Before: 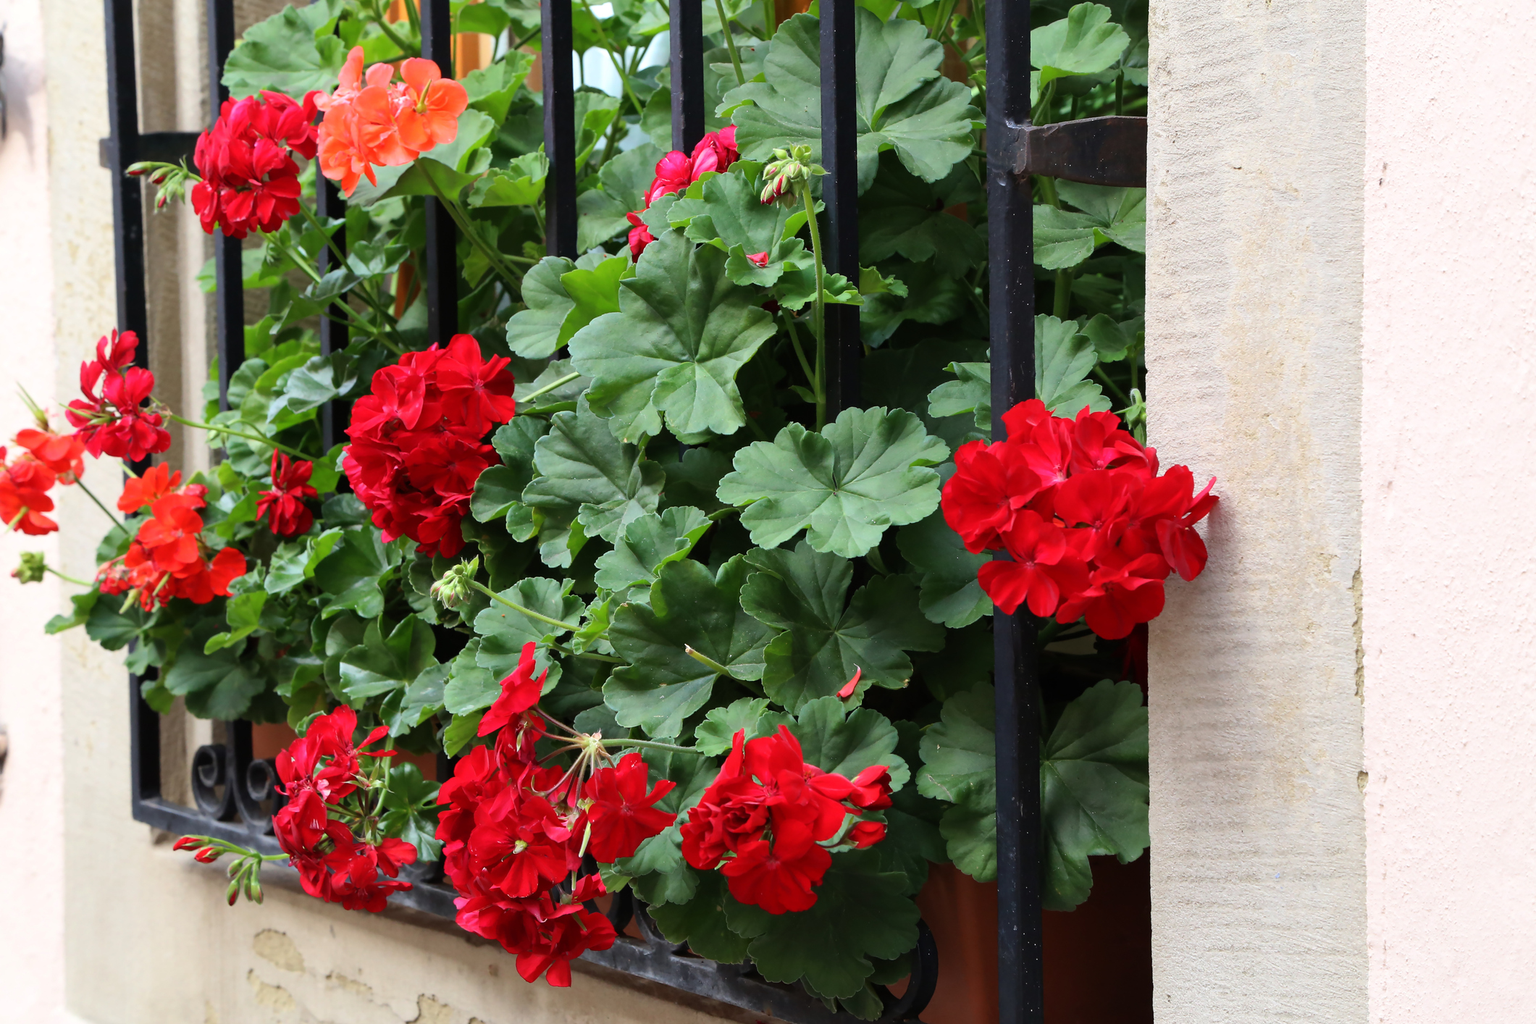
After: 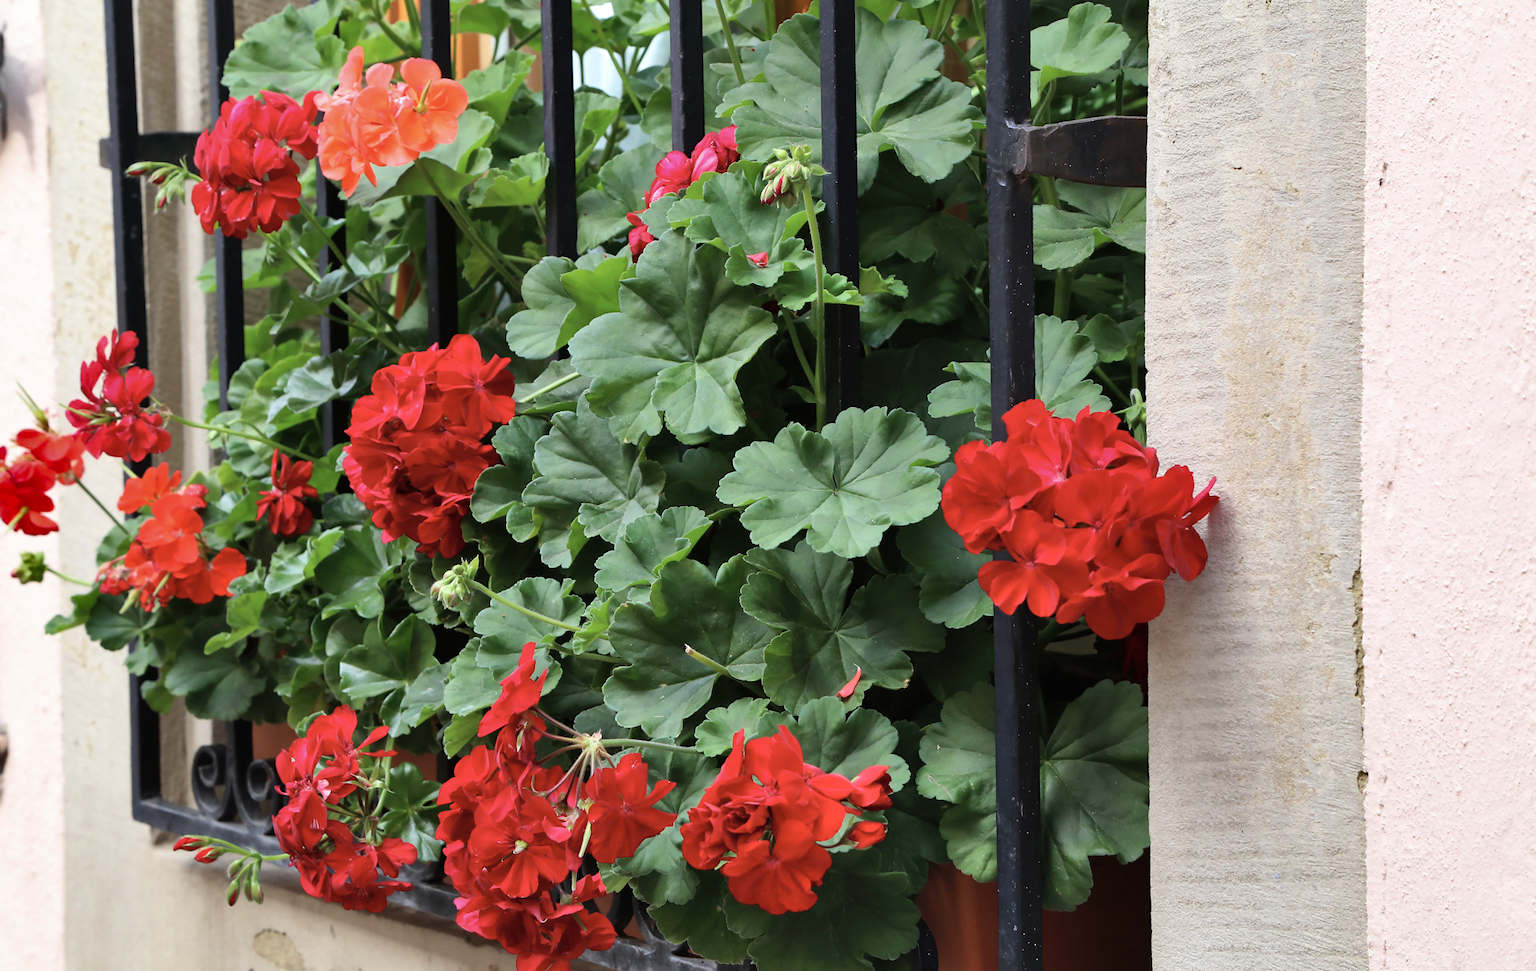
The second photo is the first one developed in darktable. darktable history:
shadows and highlights: highlights color adjustment 79.19%, soften with gaussian
crop and rotate: top 0.006%, bottom 5.022%
color correction: highlights b* -0.013, saturation 0.842
